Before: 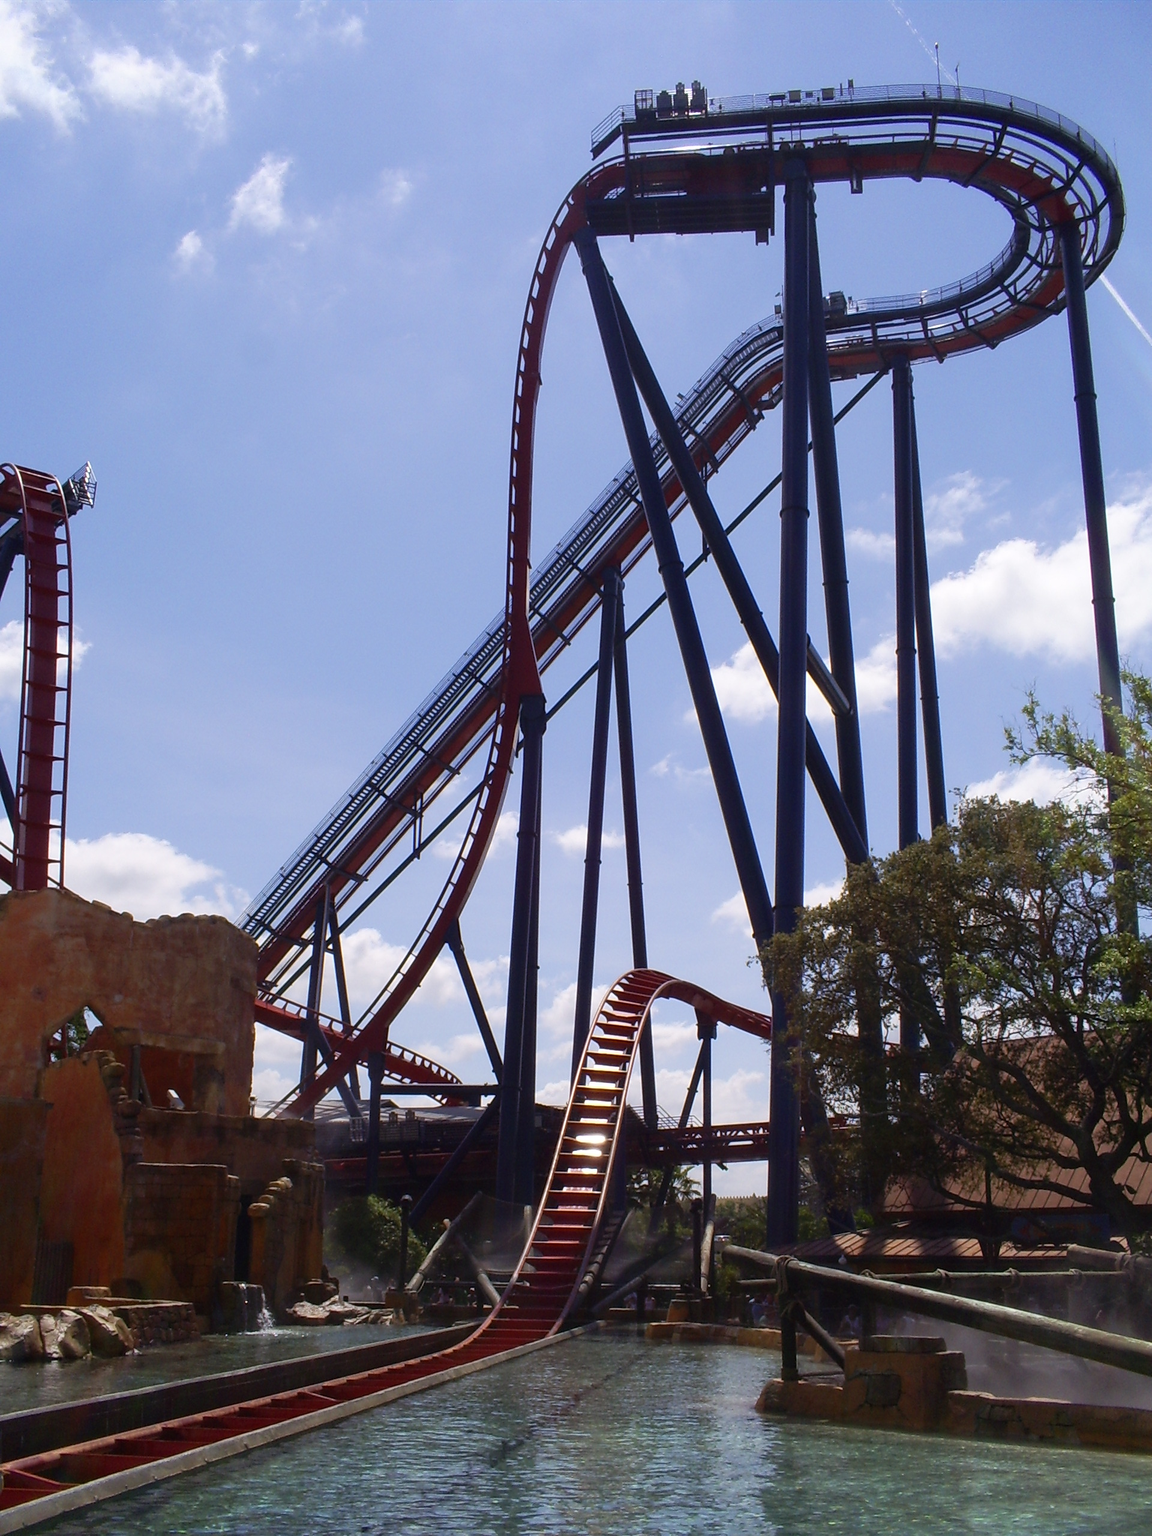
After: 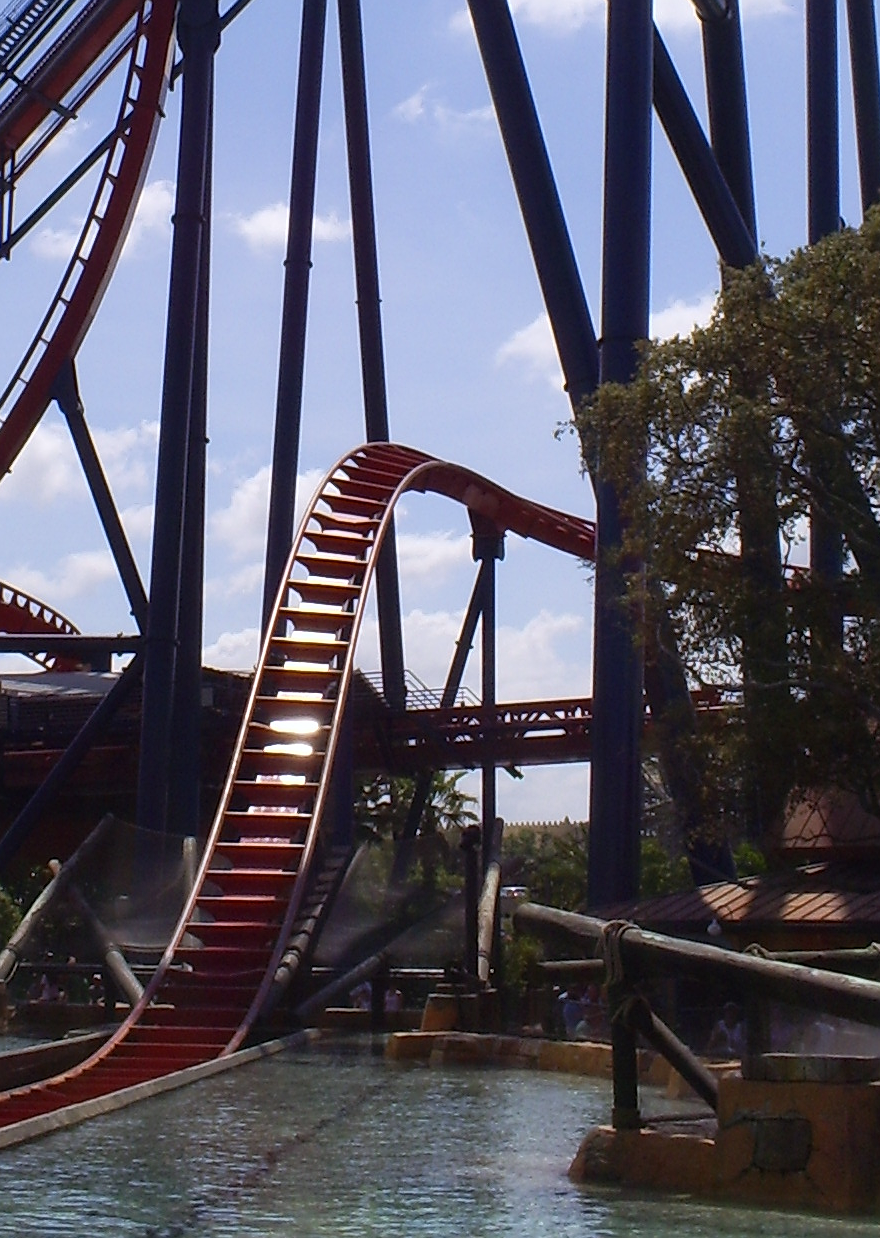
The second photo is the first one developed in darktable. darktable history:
sharpen: radius 1.272, amount 0.305, threshold 0
crop: left 35.976%, top 45.819%, right 18.162%, bottom 5.807%
white balance: red 0.988, blue 1.017
